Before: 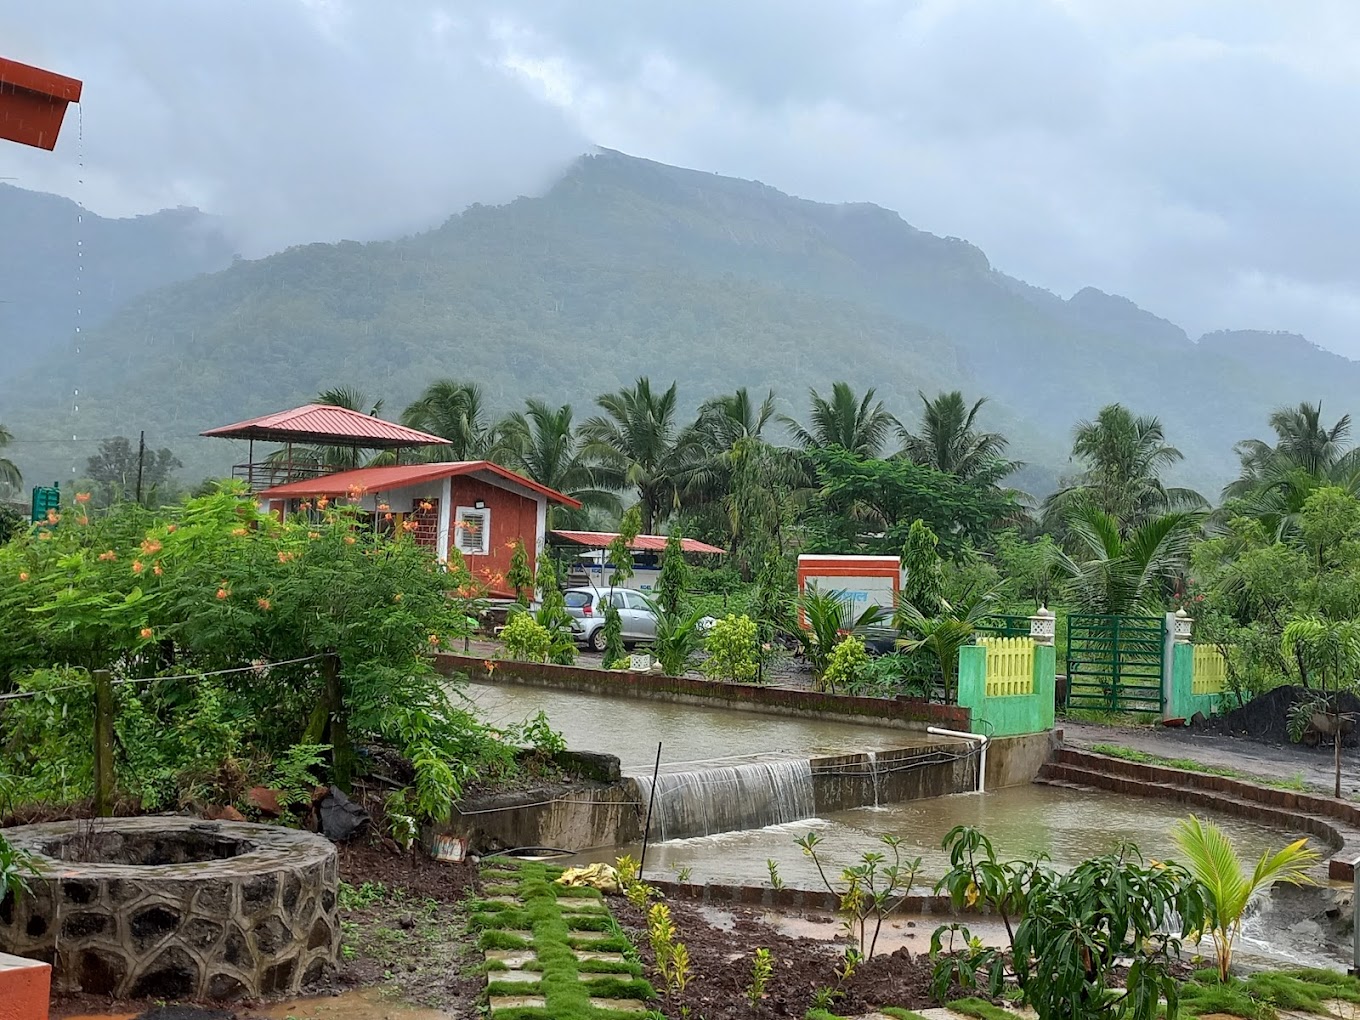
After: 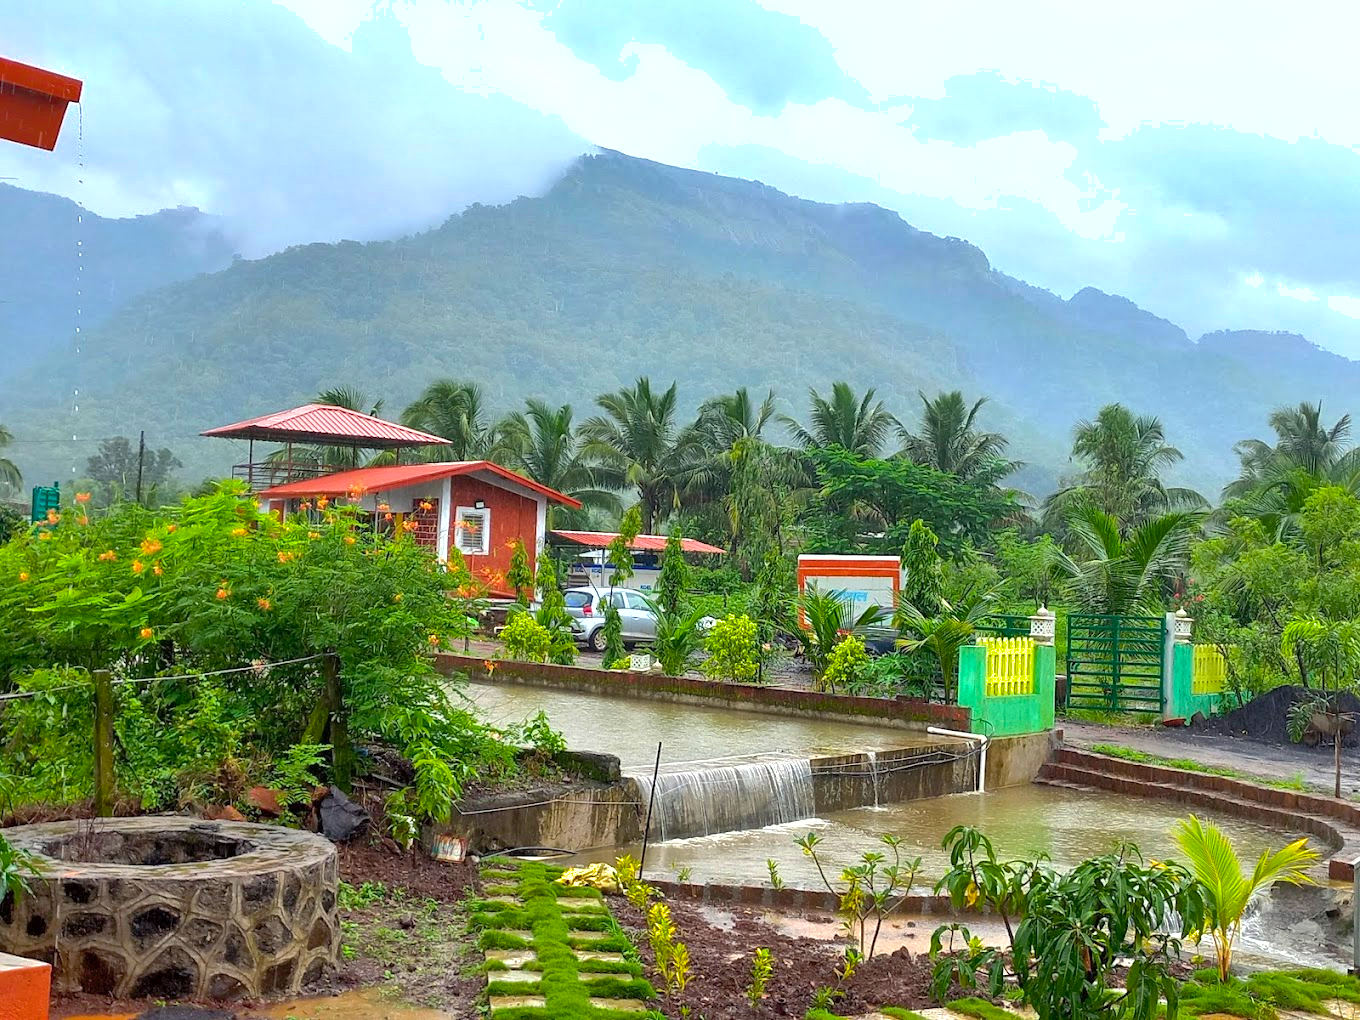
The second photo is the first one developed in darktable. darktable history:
color balance rgb: shadows lift › chroma 2.914%, shadows lift › hue 280.08°, perceptual saturation grading › global saturation 25.005%, global vibrance 25.593%
shadows and highlights: on, module defaults
exposure: exposure 0.602 EV, compensate highlight preservation false
